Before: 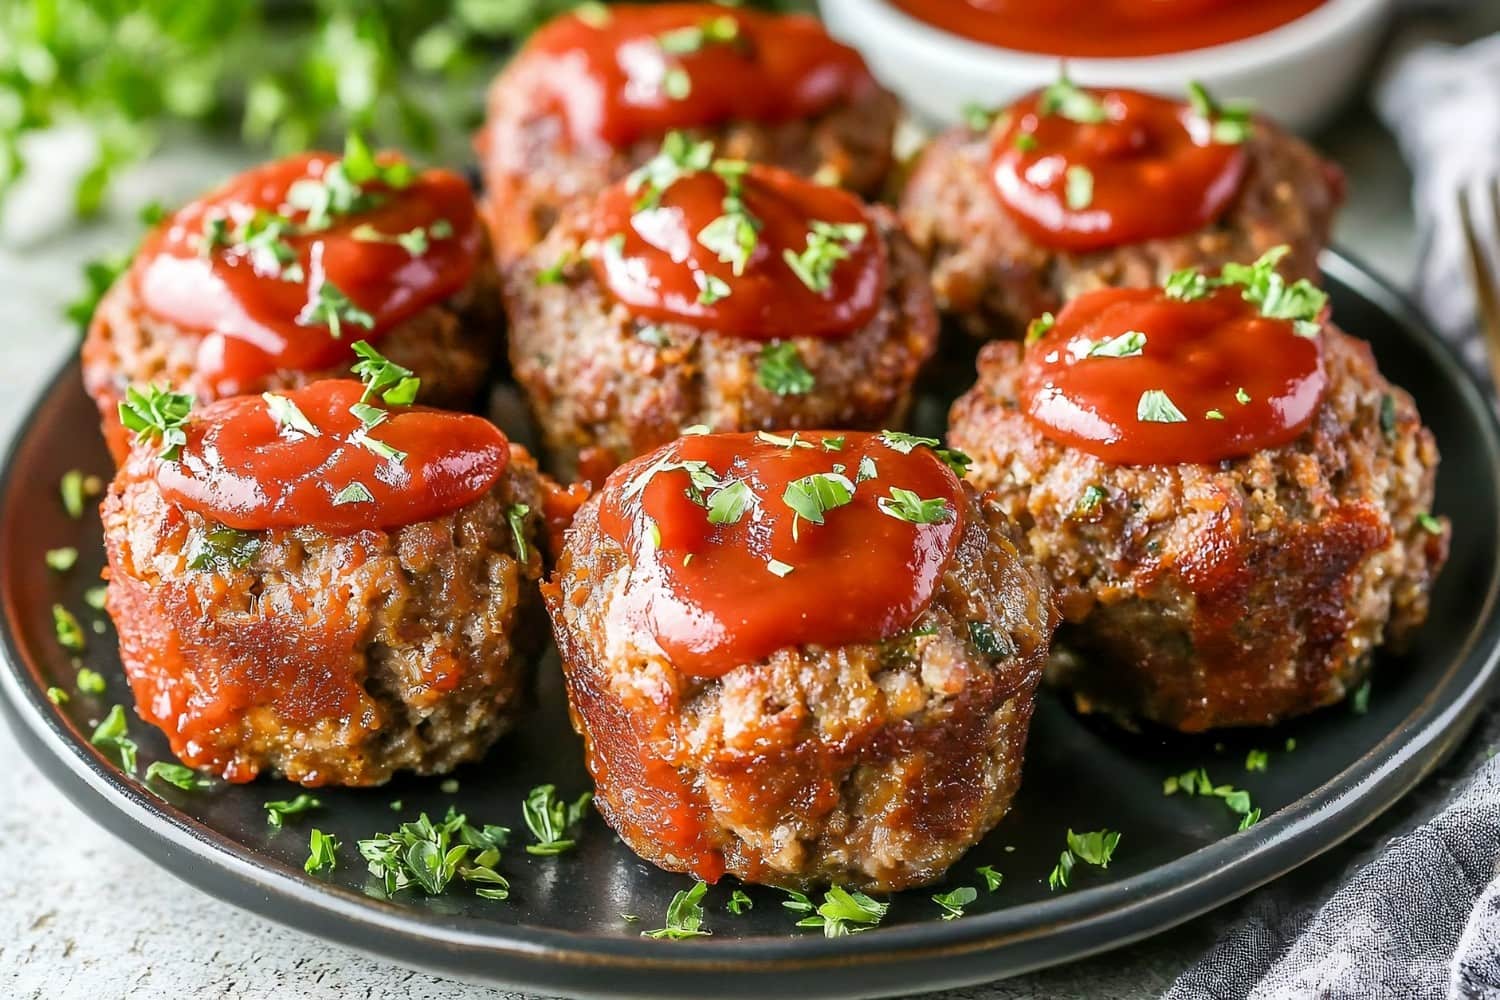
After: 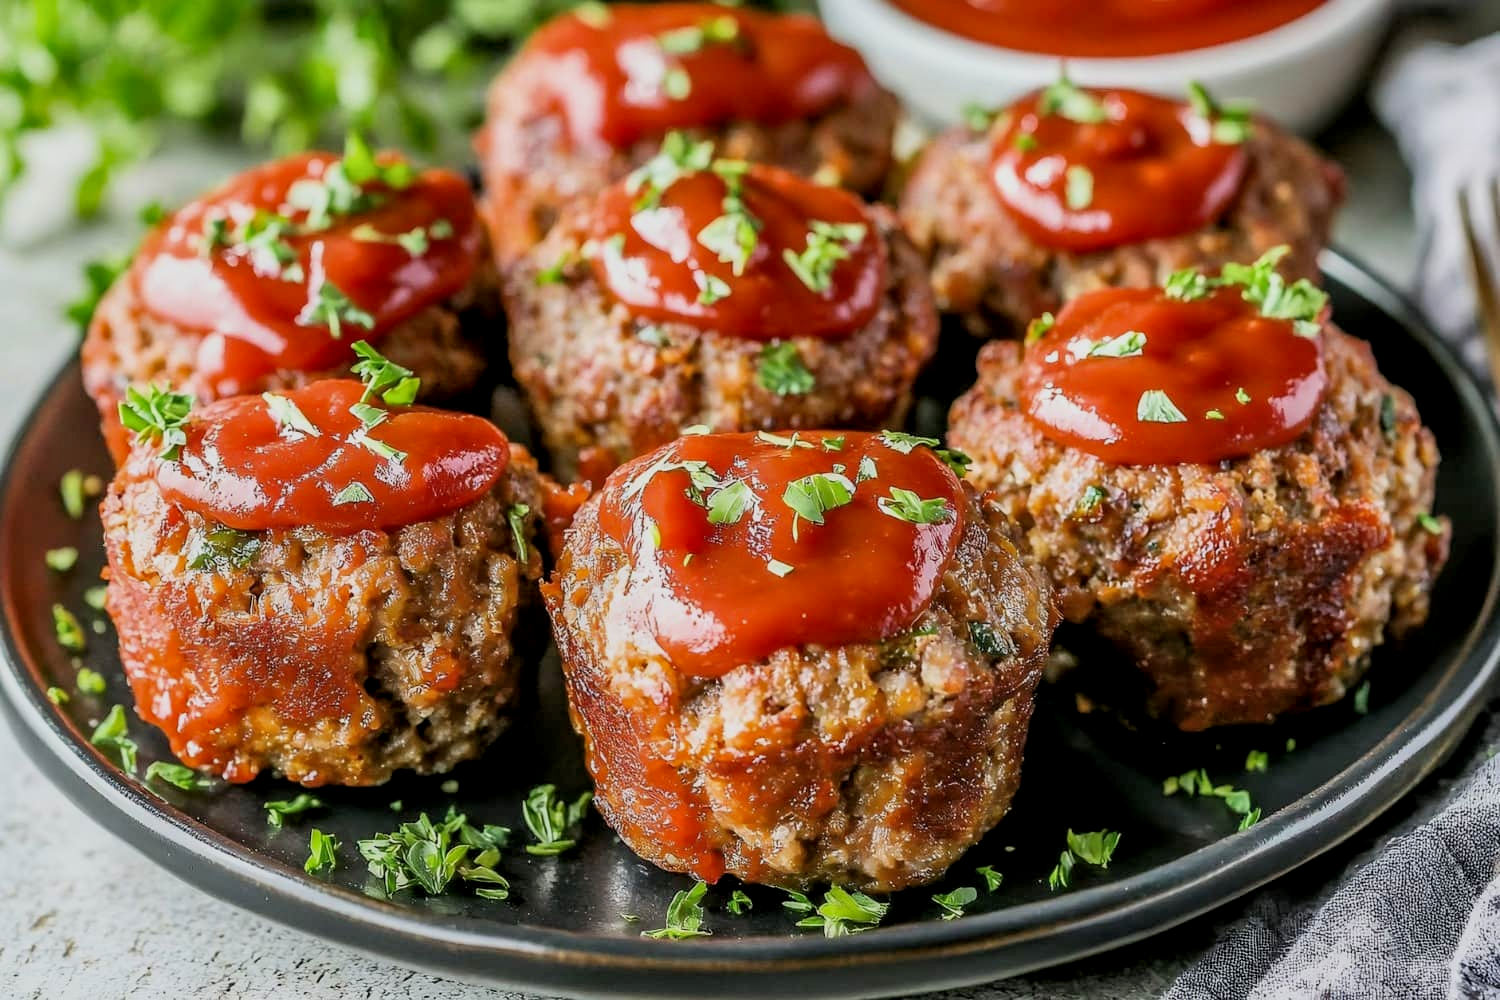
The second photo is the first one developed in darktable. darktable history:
local contrast: on, module defaults
filmic rgb: middle gray luminance 18.25%, black relative exposure -8.93 EV, white relative exposure 3.73 EV, target black luminance 0%, hardness 4.89, latitude 67.35%, contrast 0.944, highlights saturation mix 18.77%, shadows ↔ highlights balance 20.76%, color science v6 (2022)
